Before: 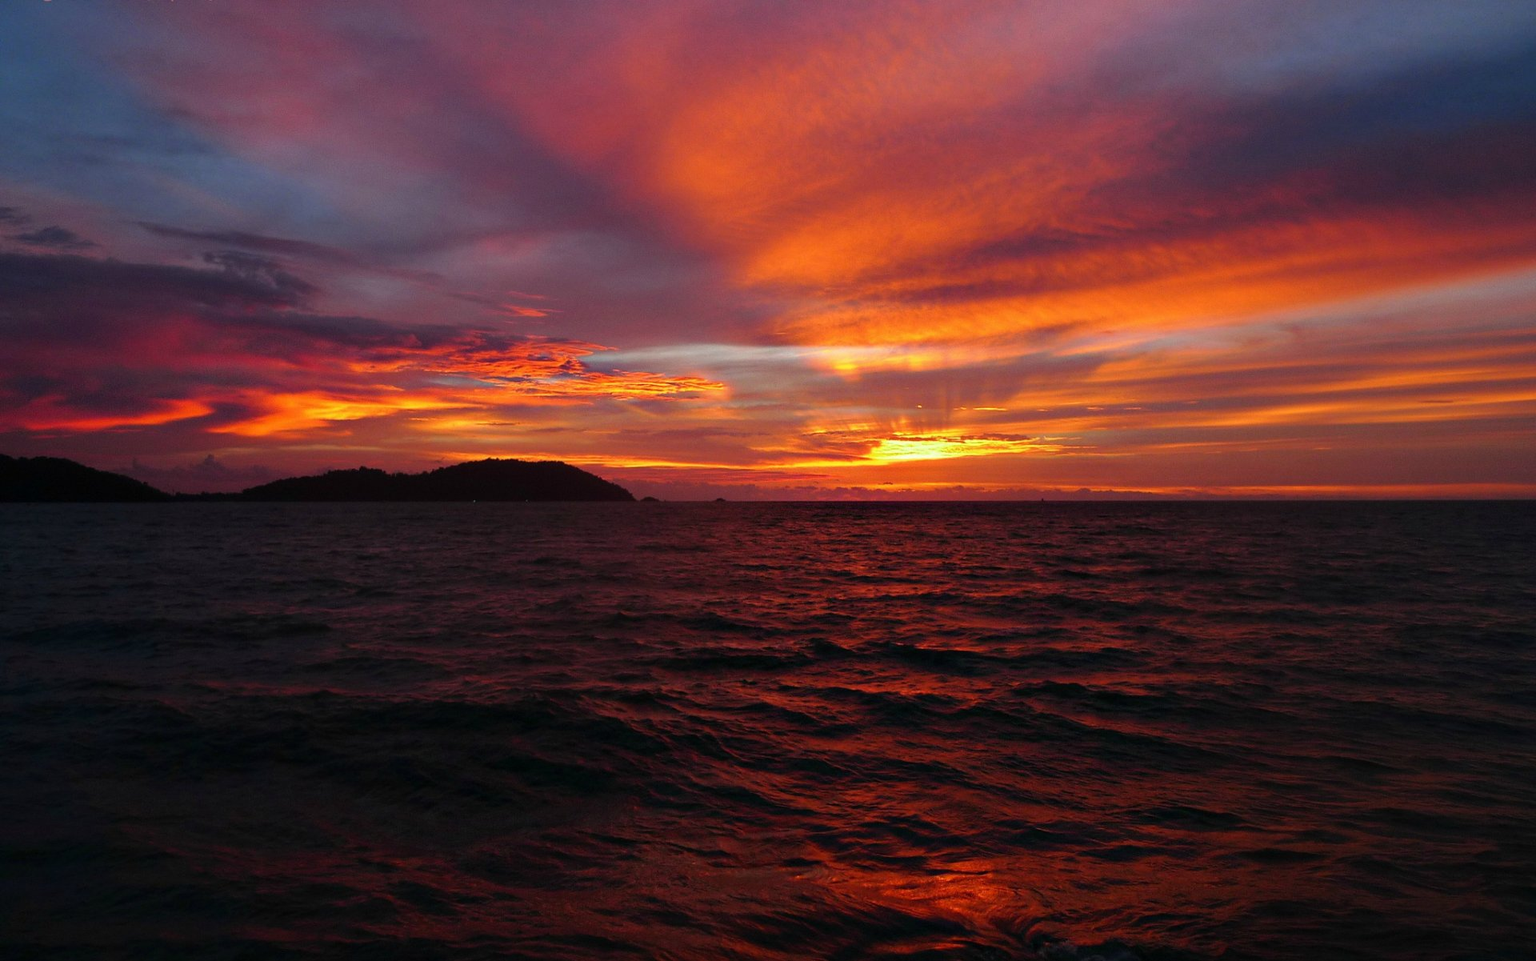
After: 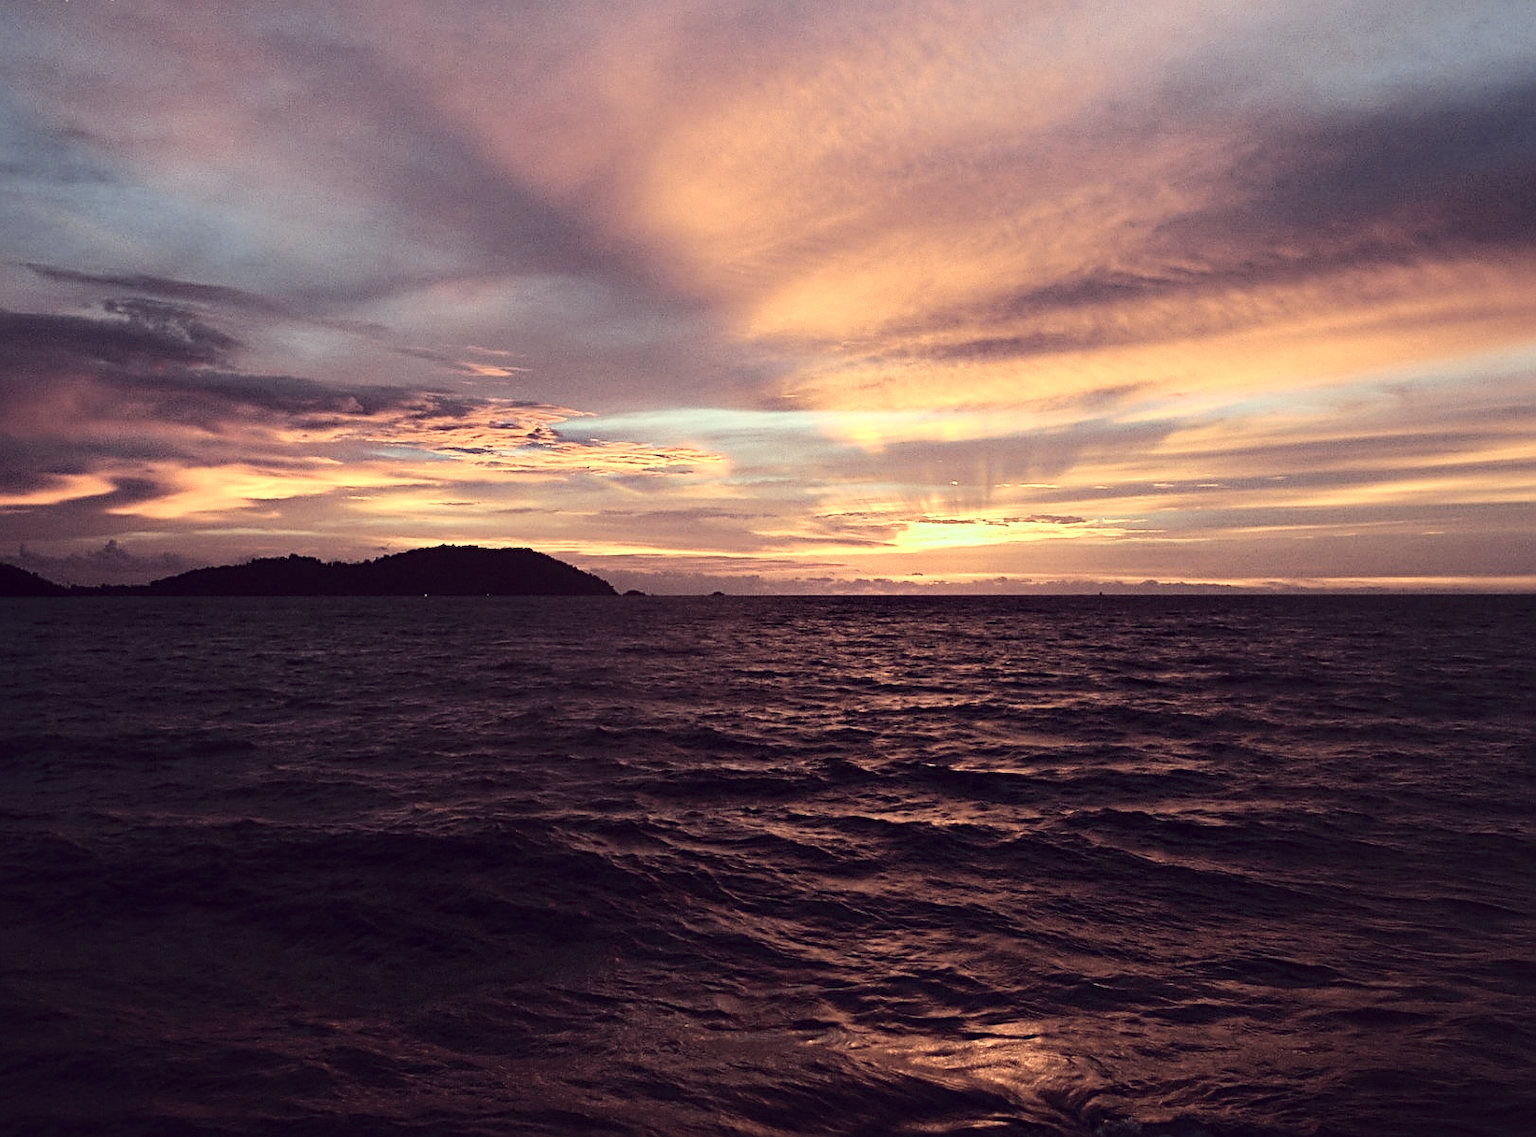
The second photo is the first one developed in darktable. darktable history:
color correction: highlights a* -20.17, highlights b* 20.27, shadows a* 20.03, shadows b* -20.46, saturation 0.43
crop: left 7.598%, right 7.873%
contrast brightness saturation: saturation -0.1
sharpen: radius 2.676, amount 0.669
base curve: curves: ch0 [(0, 0) (0.018, 0.026) (0.143, 0.37) (0.33, 0.731) (0.458, 0.853) (0.735, 0.965) (0.905, 0.986) (1, 1)]
